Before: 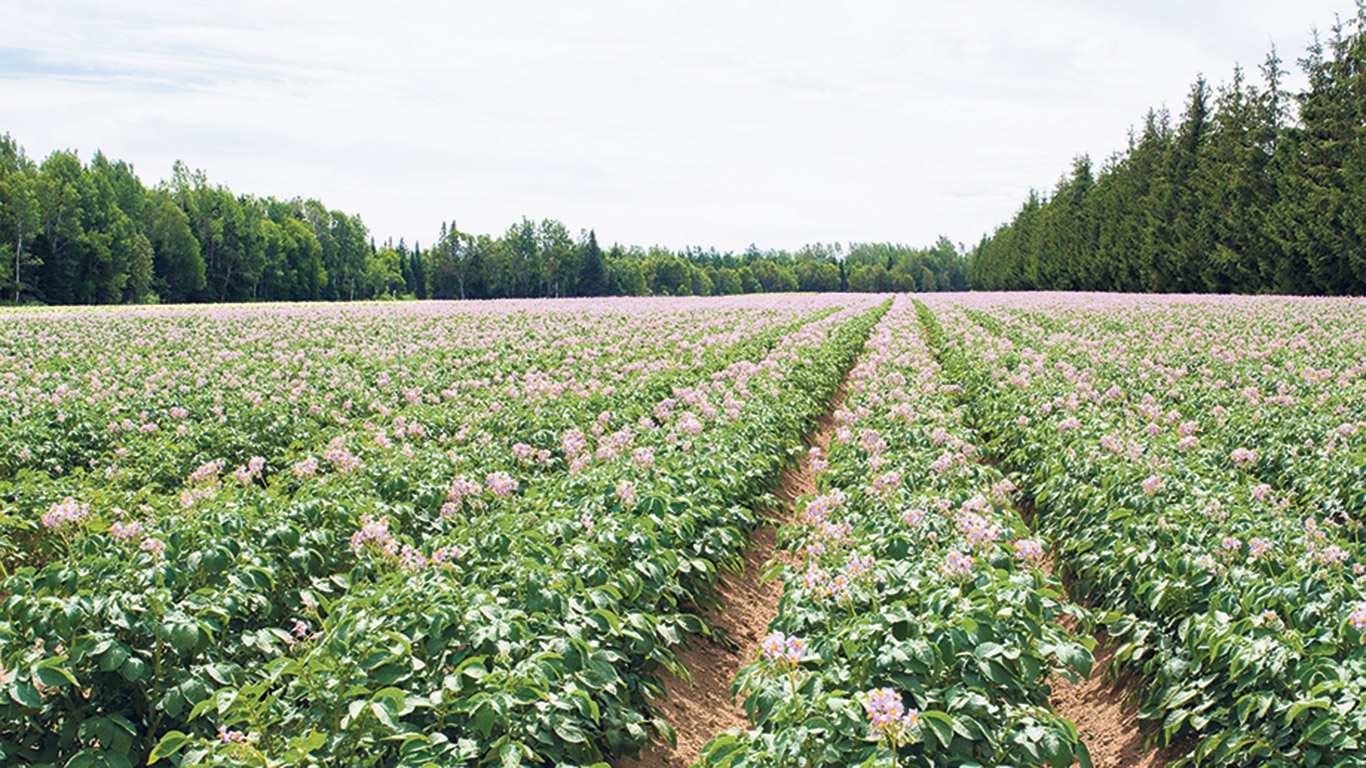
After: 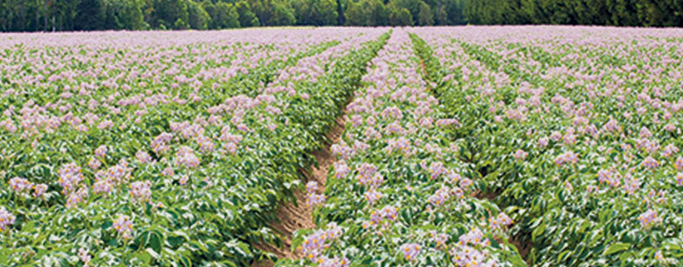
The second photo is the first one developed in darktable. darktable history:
crop: left 36.895%, top 34.639%, right 13.048%, bottom 30.472%
exposure: black level correction 0.006, exposure -0.223 EV, compensate exposure bias true, compensate highlight preservation false
